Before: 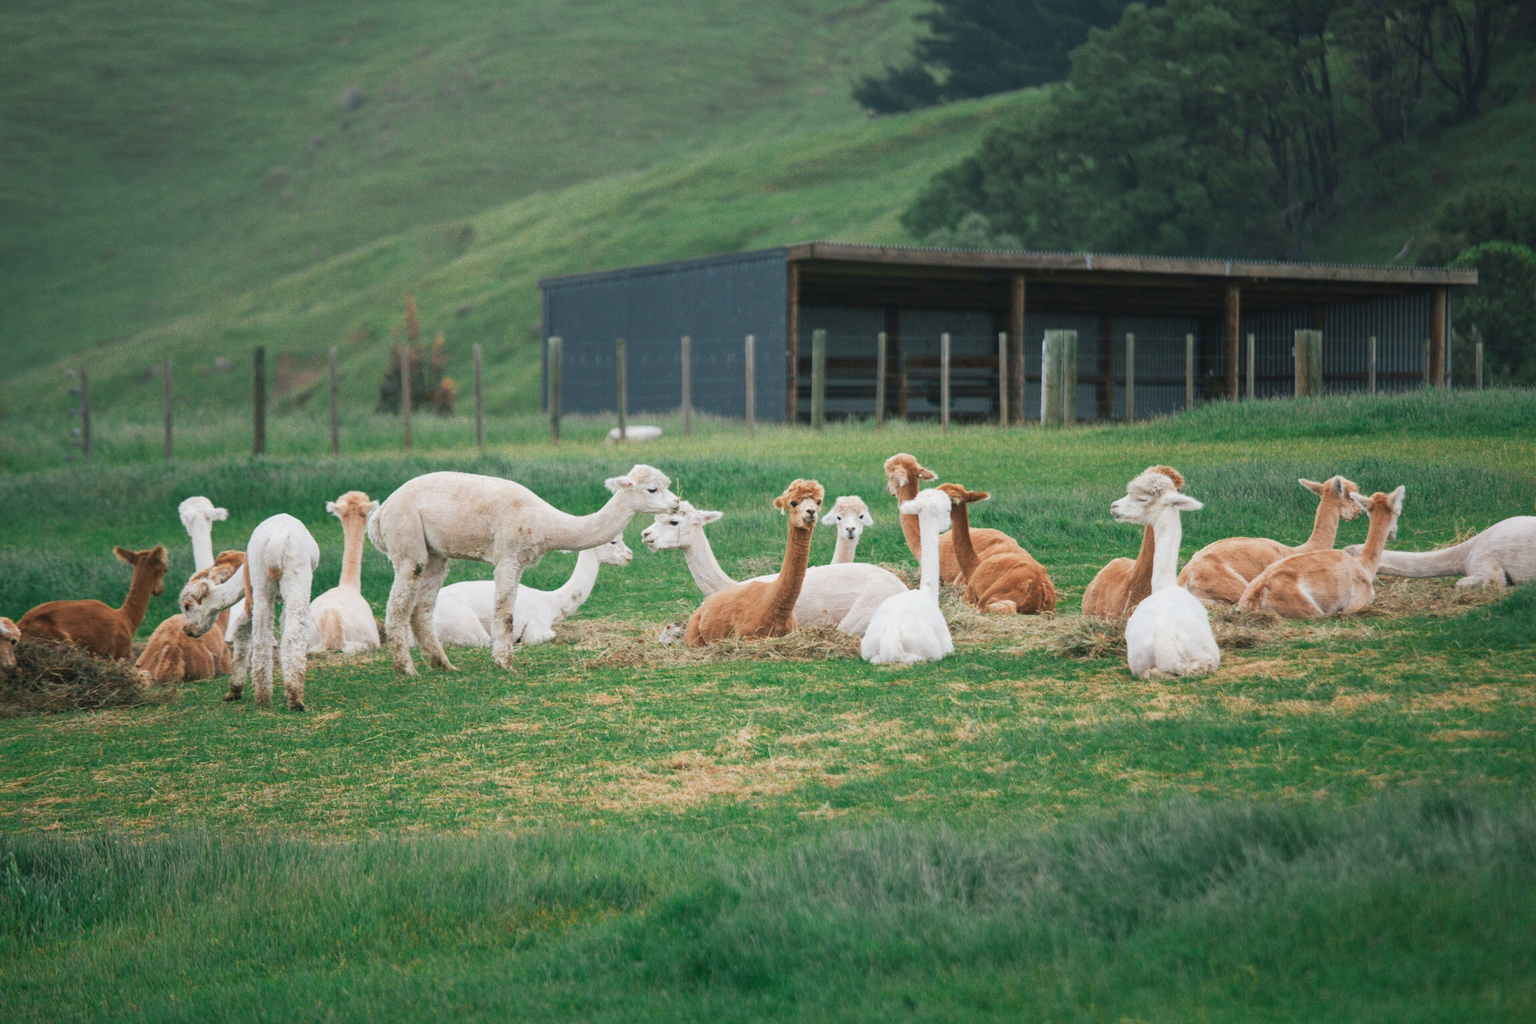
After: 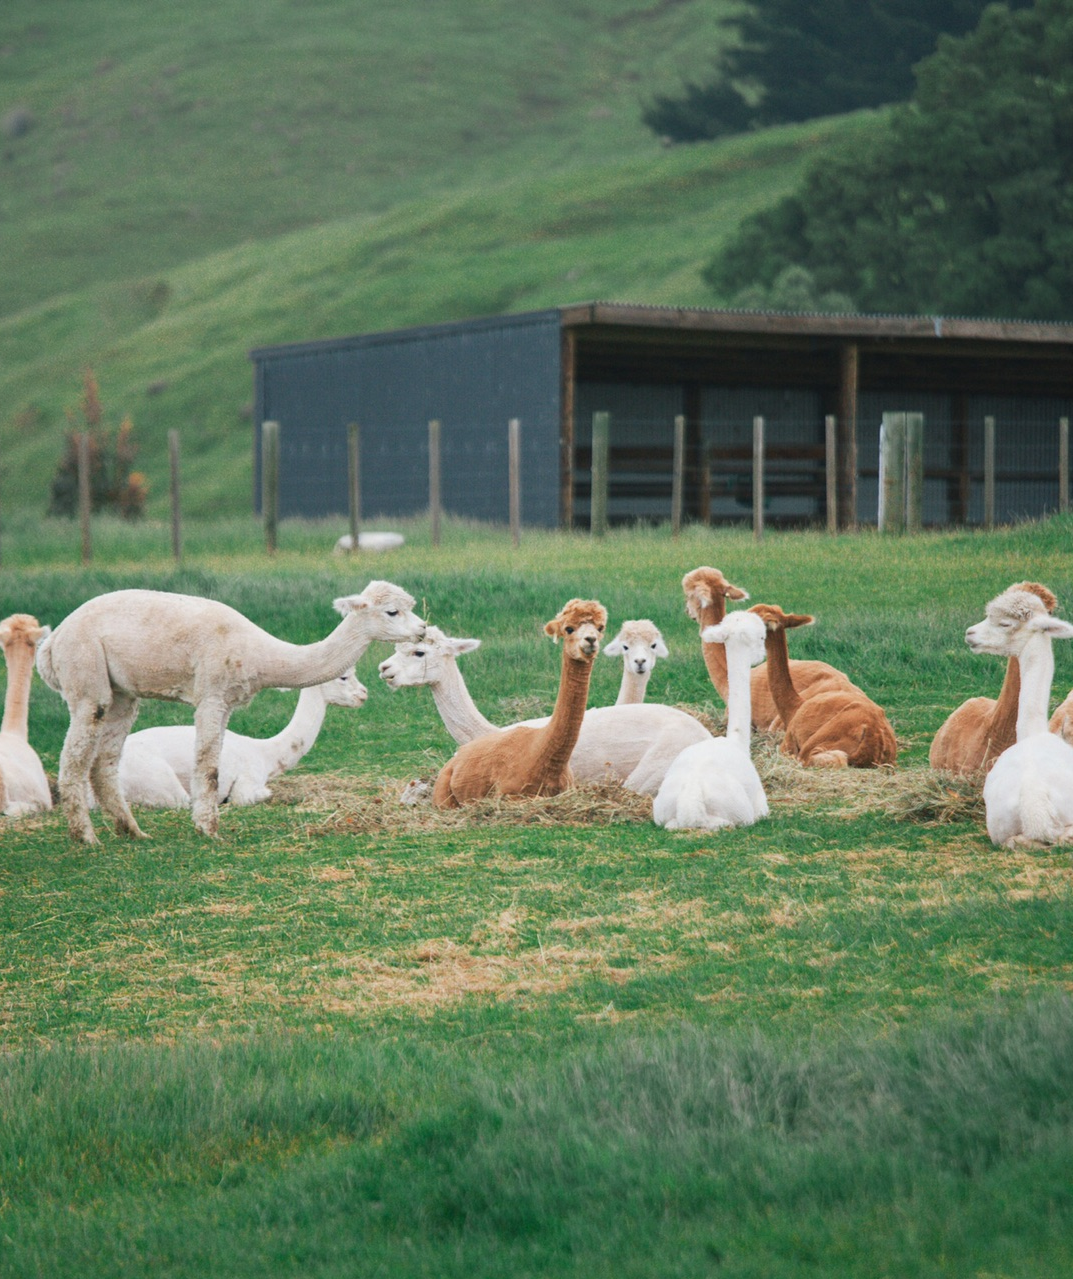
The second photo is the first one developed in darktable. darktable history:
crop: left 22.034%, right 22.038%, bottom 0.002%
